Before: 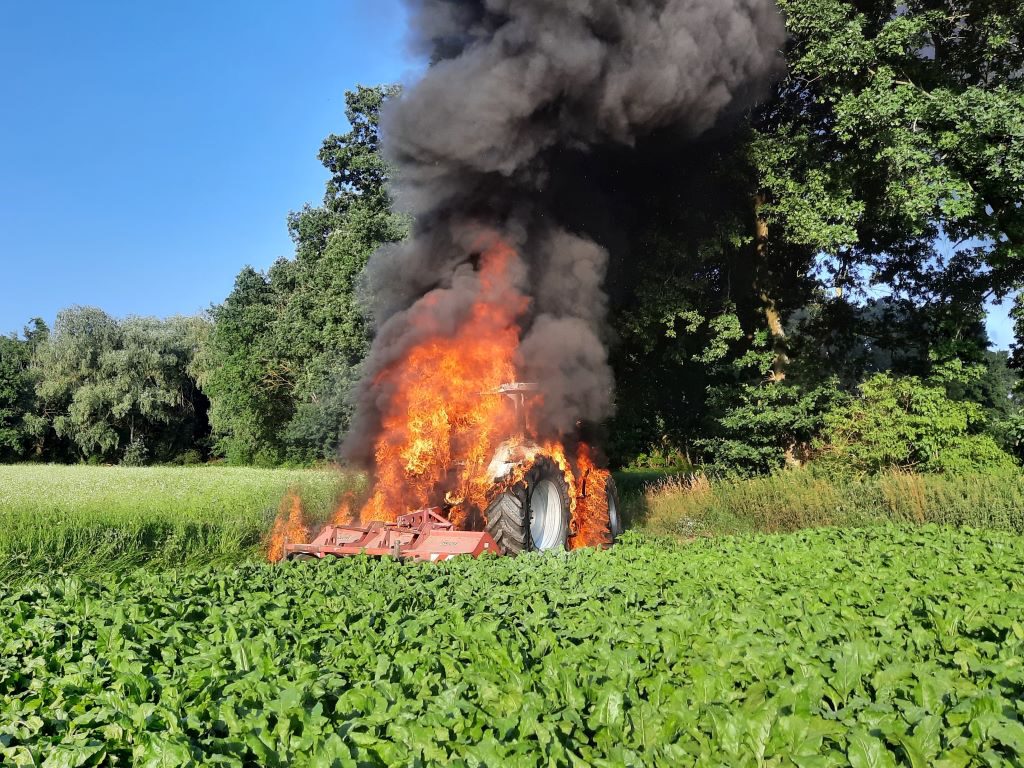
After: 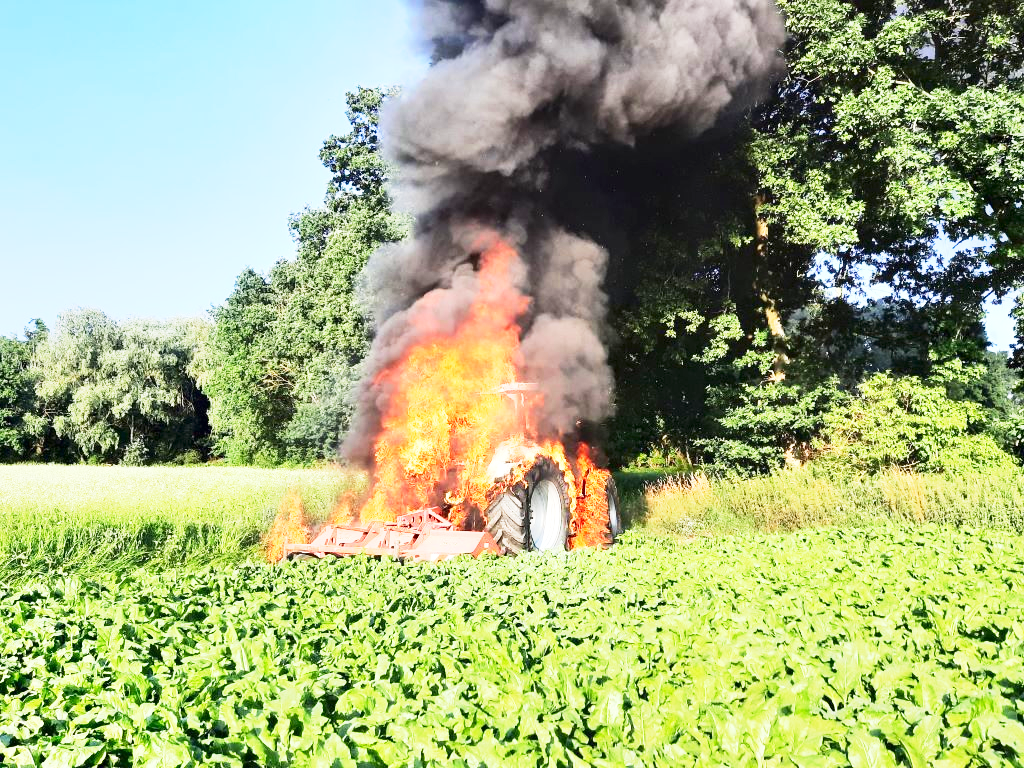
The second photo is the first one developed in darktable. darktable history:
contrast brightness saturation: contrast 0.15, brightness -0.01, saturation 0.1
exposure: black level correction 0, exposure 1.1 EV, compensate exposure bias true, compensate highlight preservation false
base curve: curves: ch0 [(0, 0) (0.088, 0.125) (0.176, 0.251) (0.354, 0.501) (0.613, 0.749) (1, 0.877)], preserve colors none
